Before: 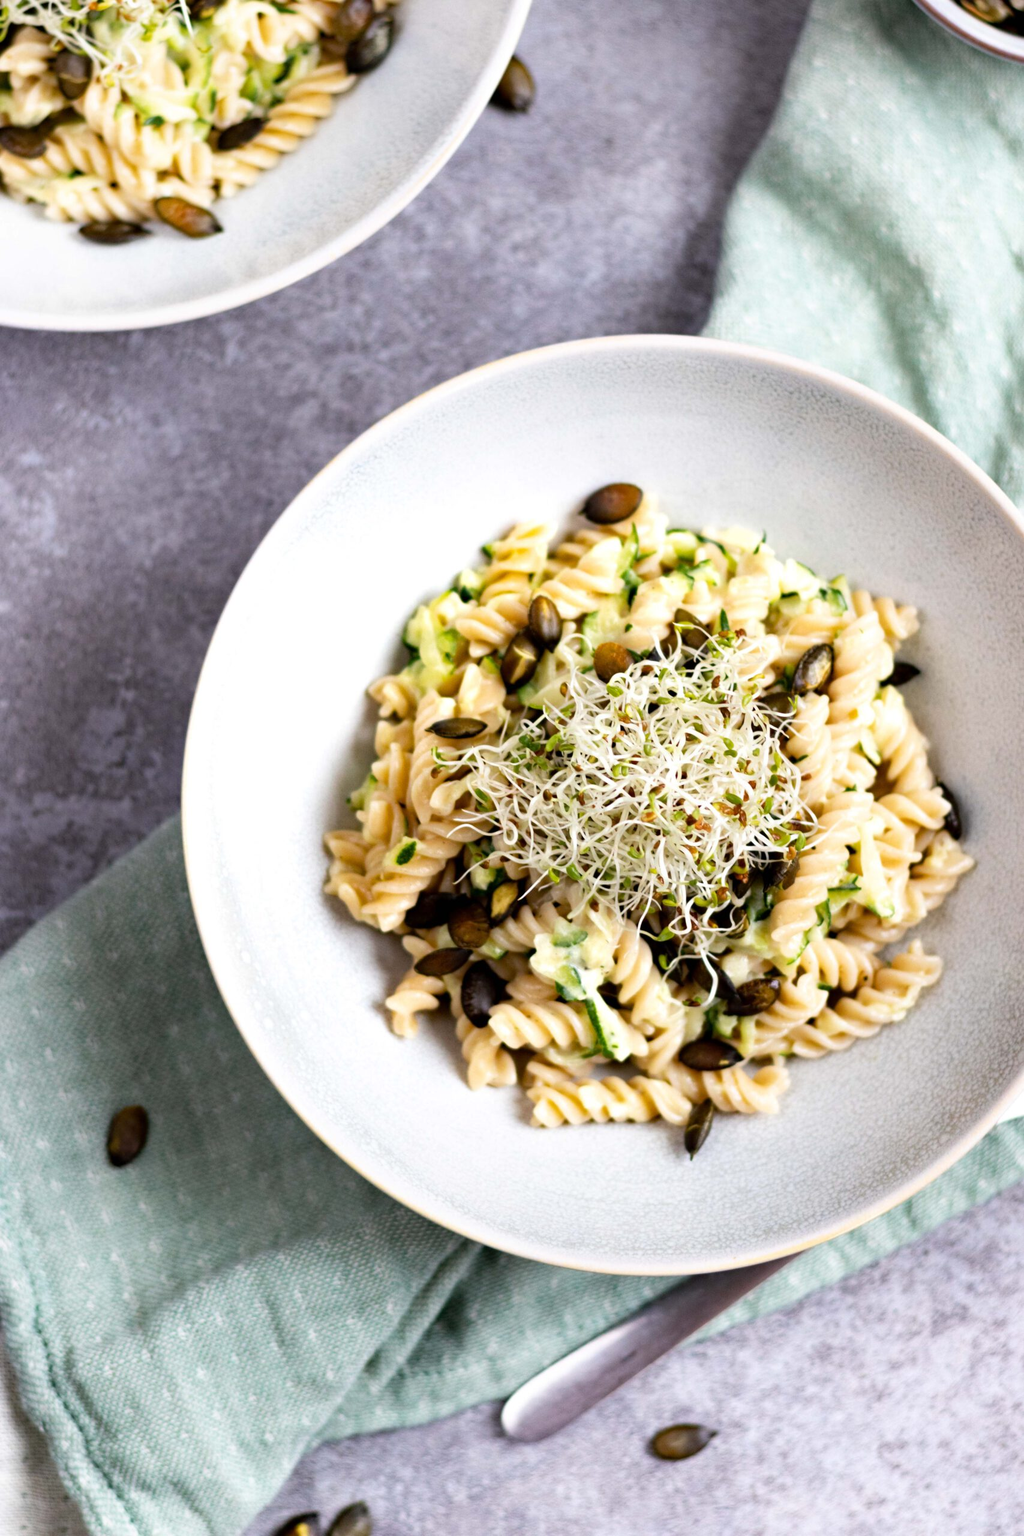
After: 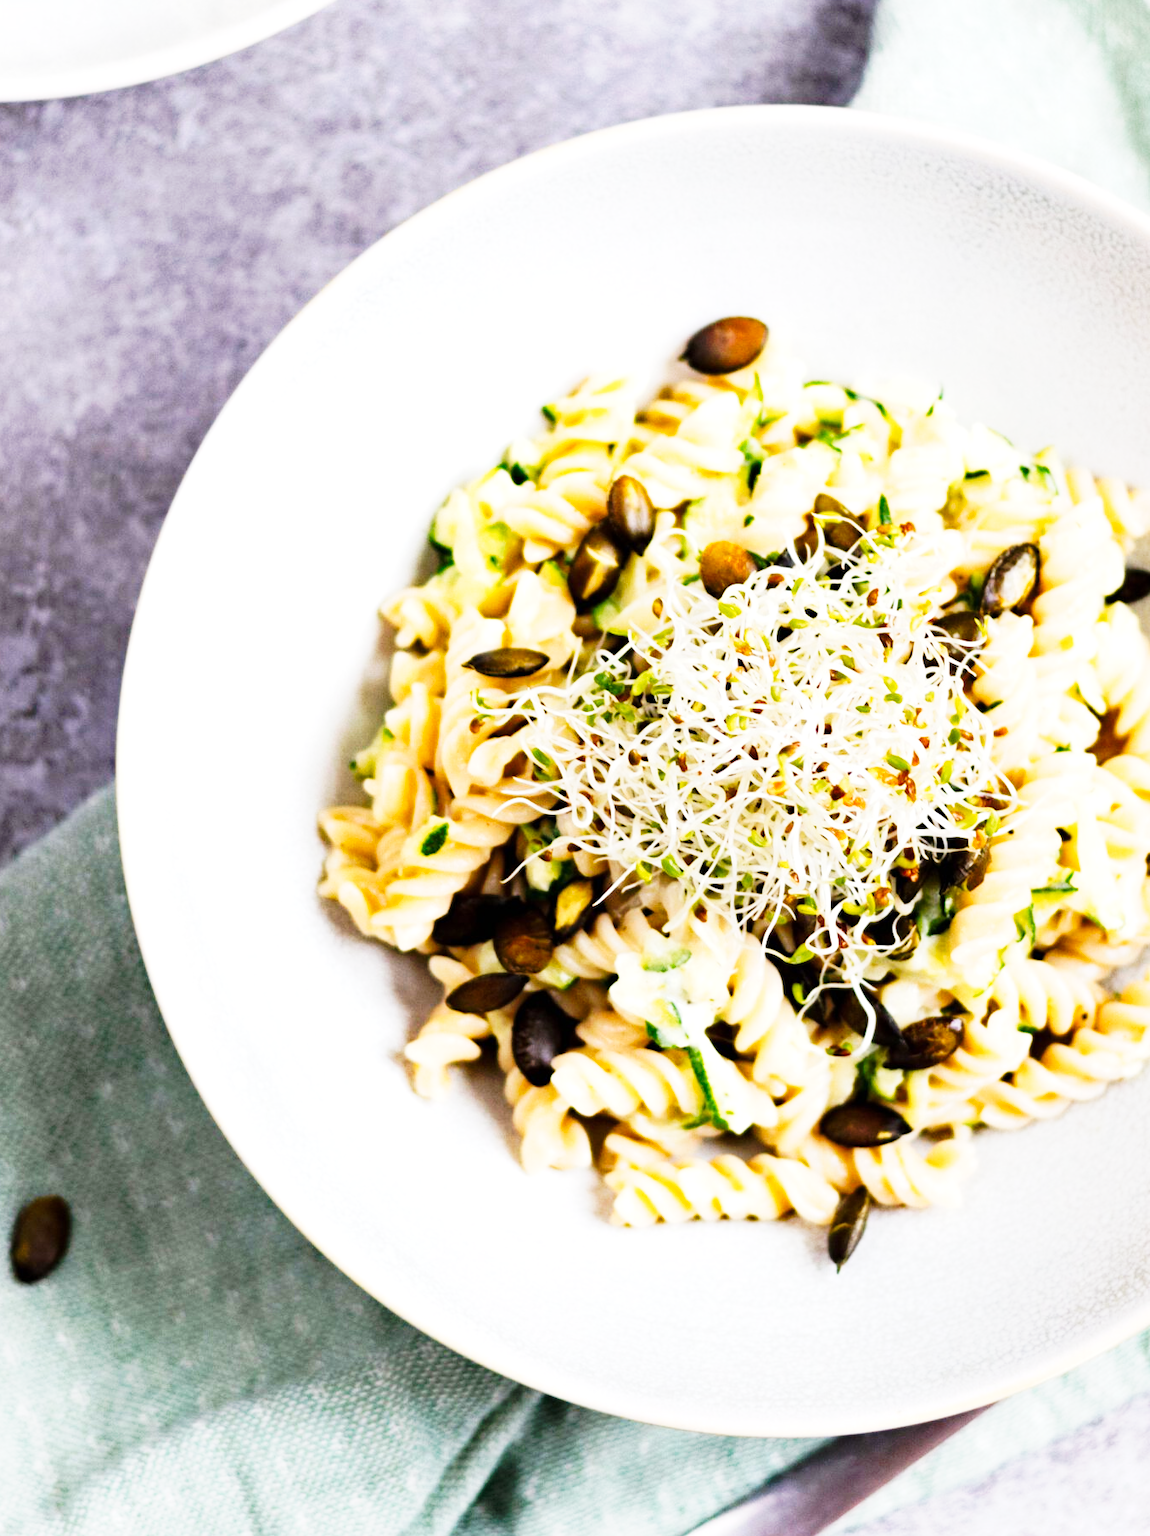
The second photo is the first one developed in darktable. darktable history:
tone curve: curves: ch0 [(0, 0) (0.003, 0.003) (0.011, 0.013) (0.025, 0.028) (0.044, 0.05) (0.069, 0.078) (0.1, 0.113) (0.136, 0.153) (0.177, 0.2) (0.224, 0.271) (0.277, 0.374) (0.335, 0.47) (0.399, 0.574) (0.468, 0.688) (0.543, 0.79) (0.623, 0.859) (0.709, 0.919) (0.801, 0.957) (0.898, 0.978) (1, 1)], preserve colors none
crop: left 9.712%, top 16.928%, right 10.845%, bottom 12.332%
color balance rgb: perceptual saturation grading › global saturation 3.7%, global vibrance 5.56%, contrast 3.24%
